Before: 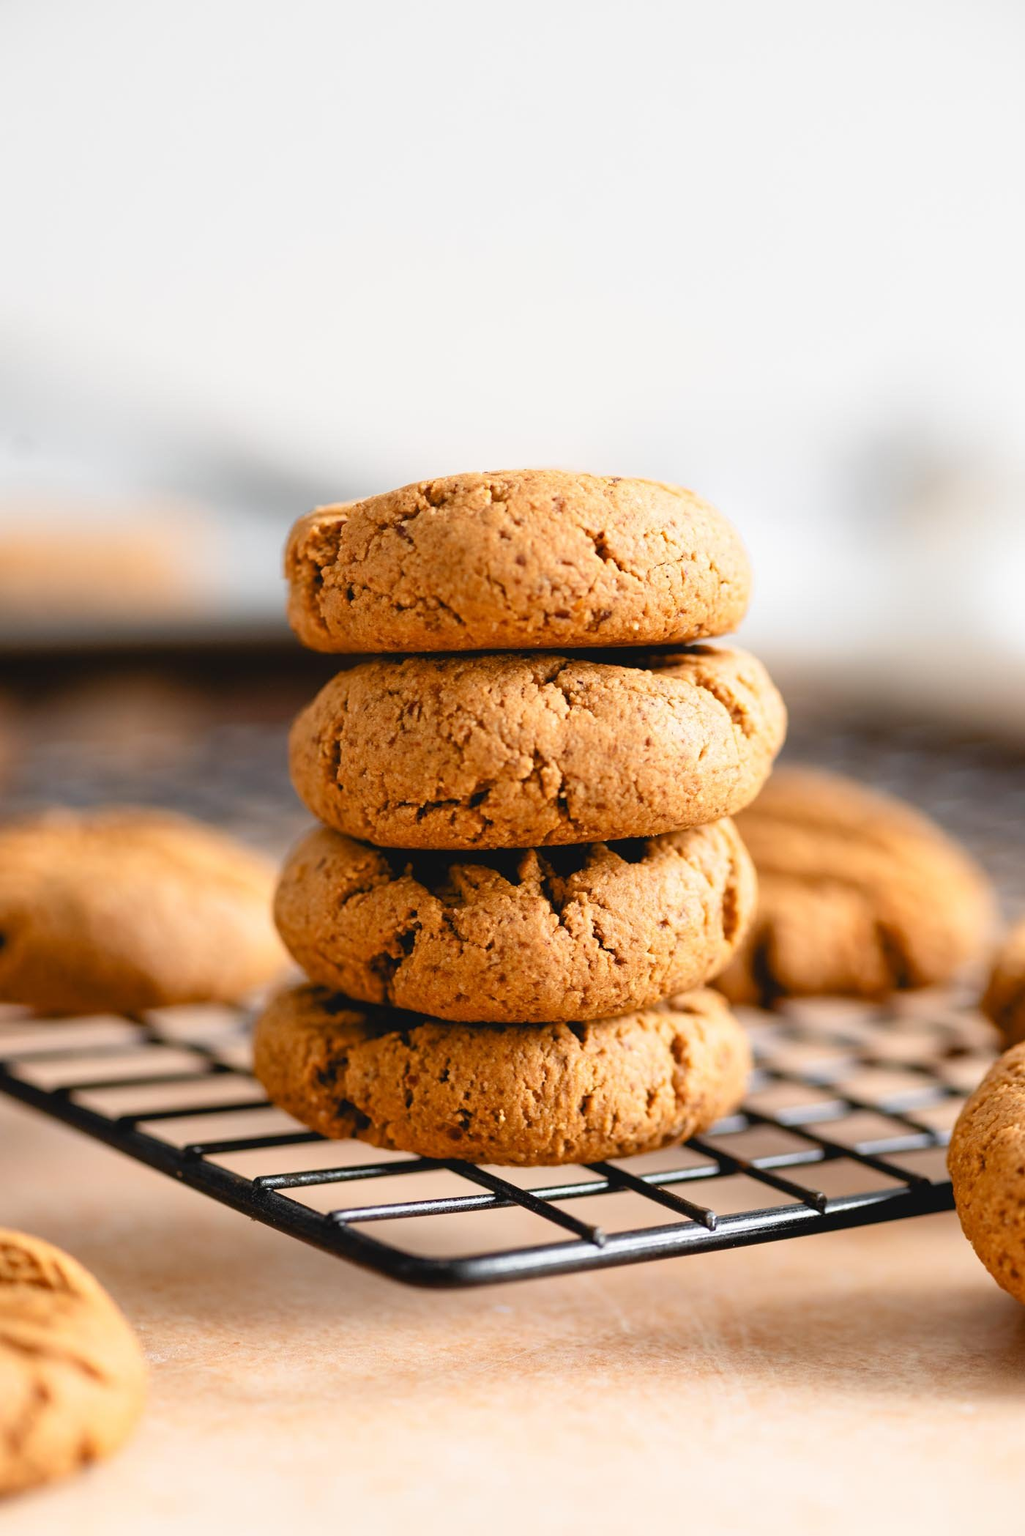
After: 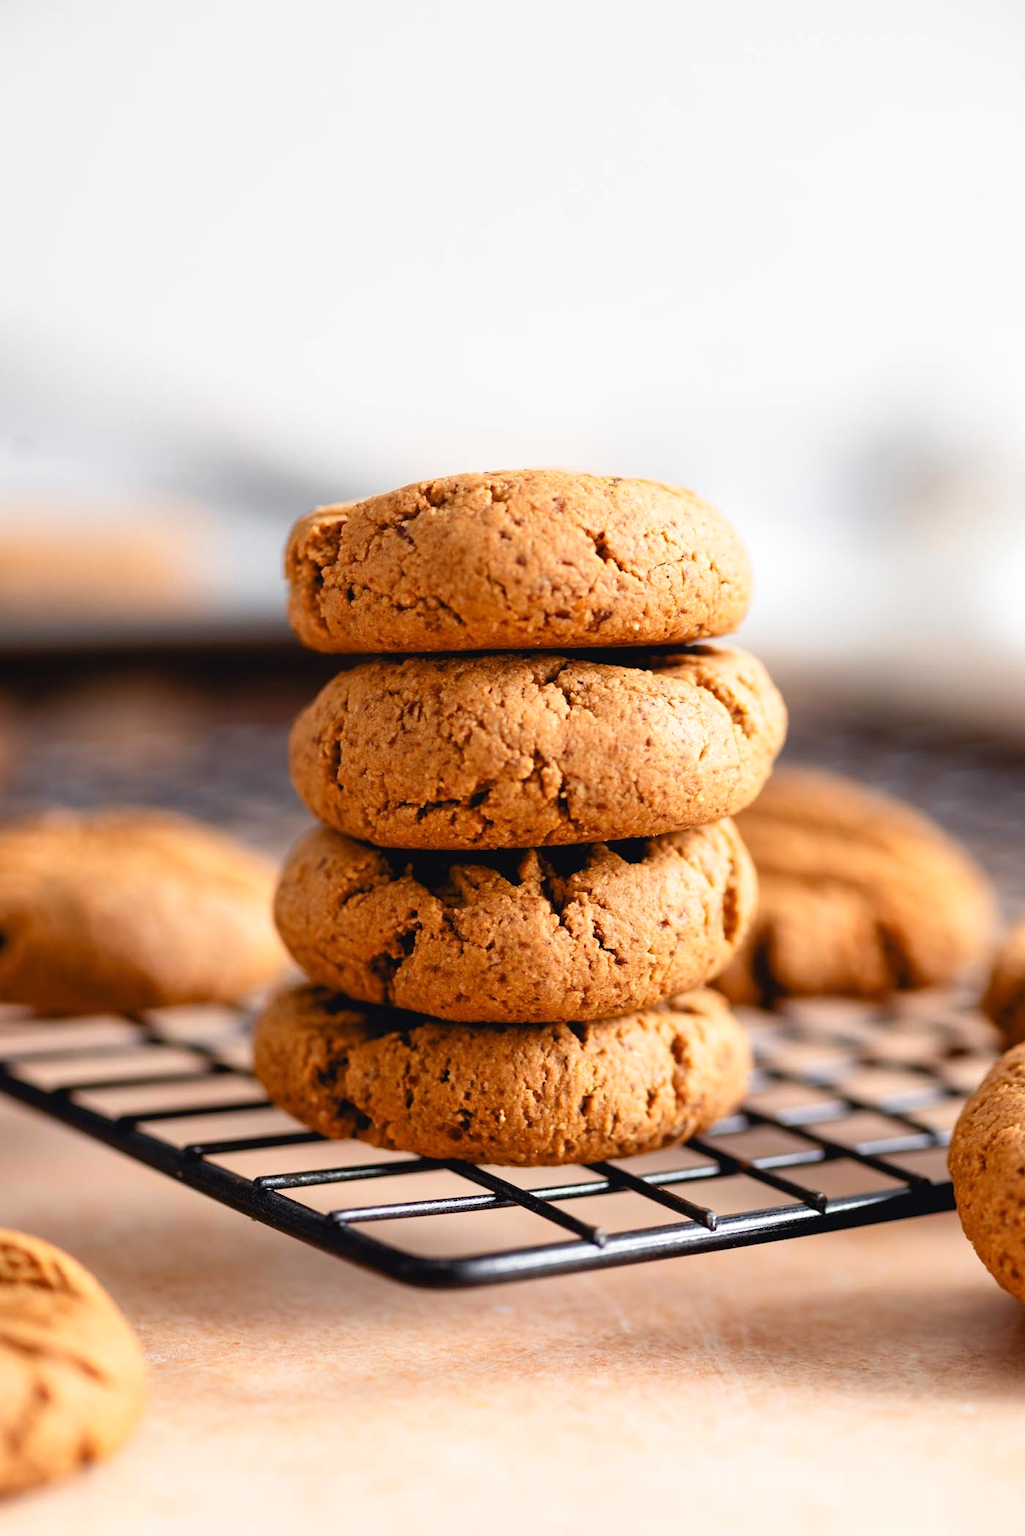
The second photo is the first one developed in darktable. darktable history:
color balance: gamma [0.9, 0.988, 0.975, 1.025], gain [1.05, 1, 1, 1]
